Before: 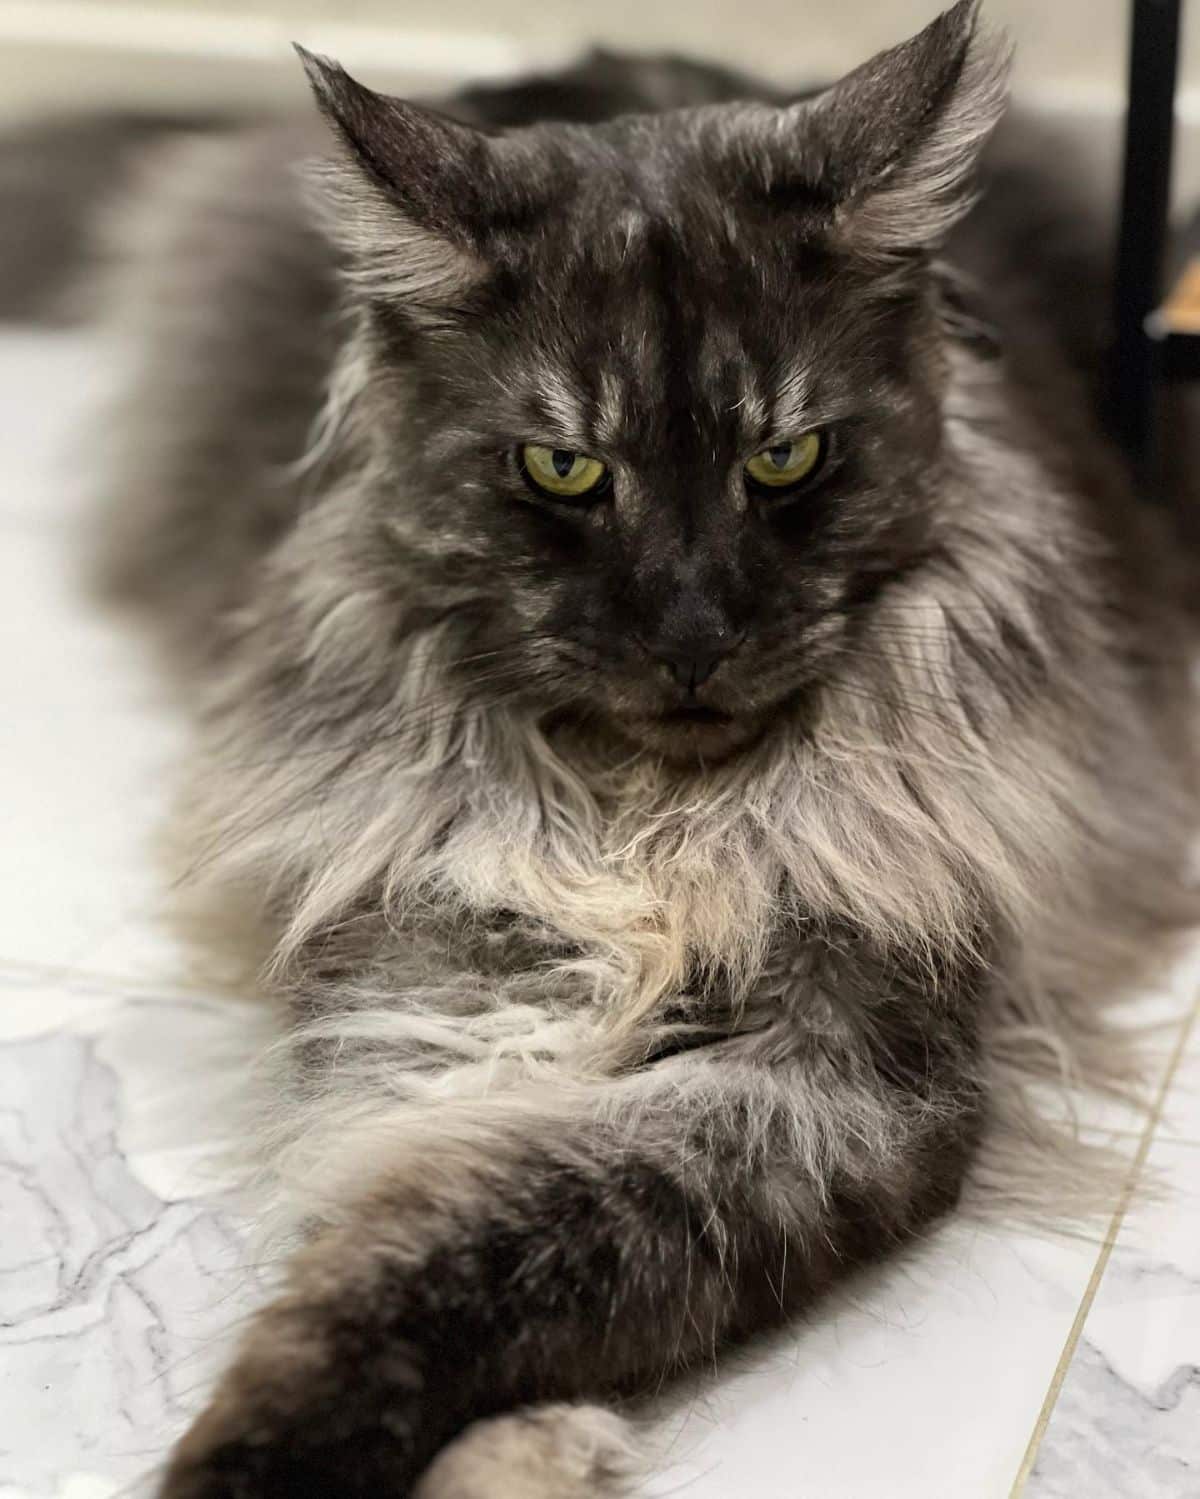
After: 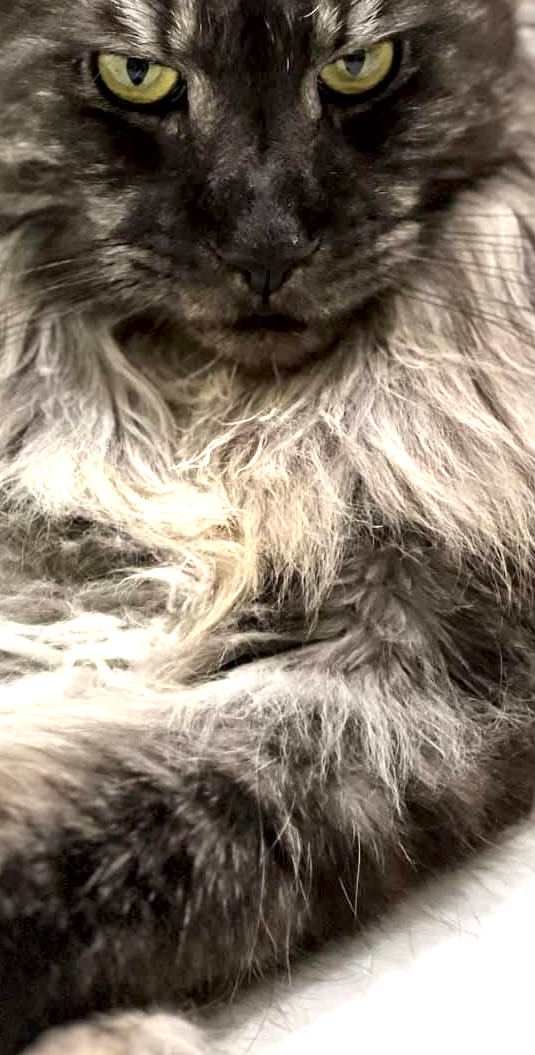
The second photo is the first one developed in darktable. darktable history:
crop: left 35.511%, top 26.183%, right 19.89%, bottom 3.429%
exposure: black level correction 0, exposure 0.691 EV, compensate highlight preservation false
local contrast: mode bilateral grid, contrast 20, coarseness 49, detail 150%, midtone range 0.2
